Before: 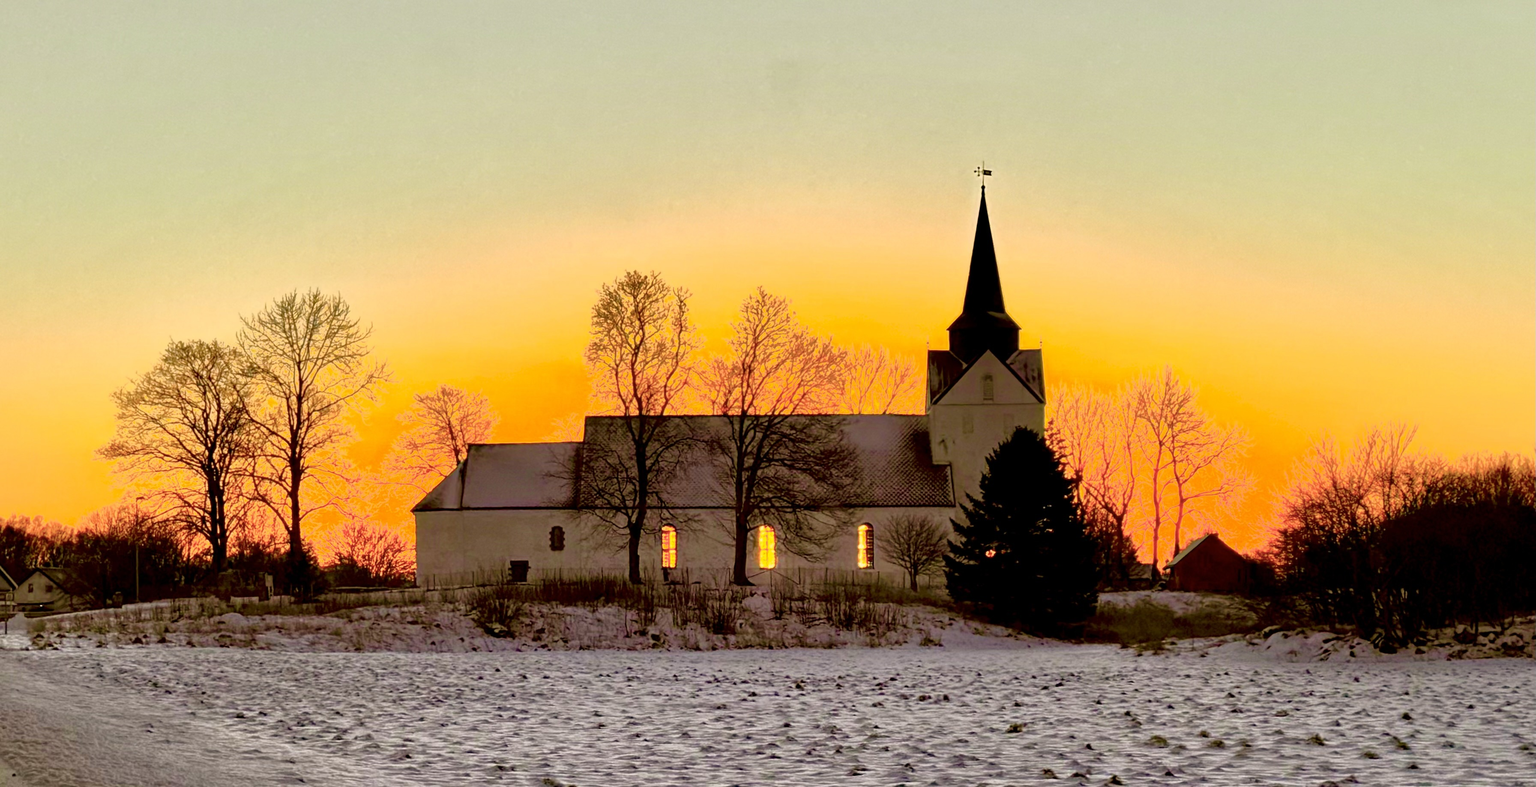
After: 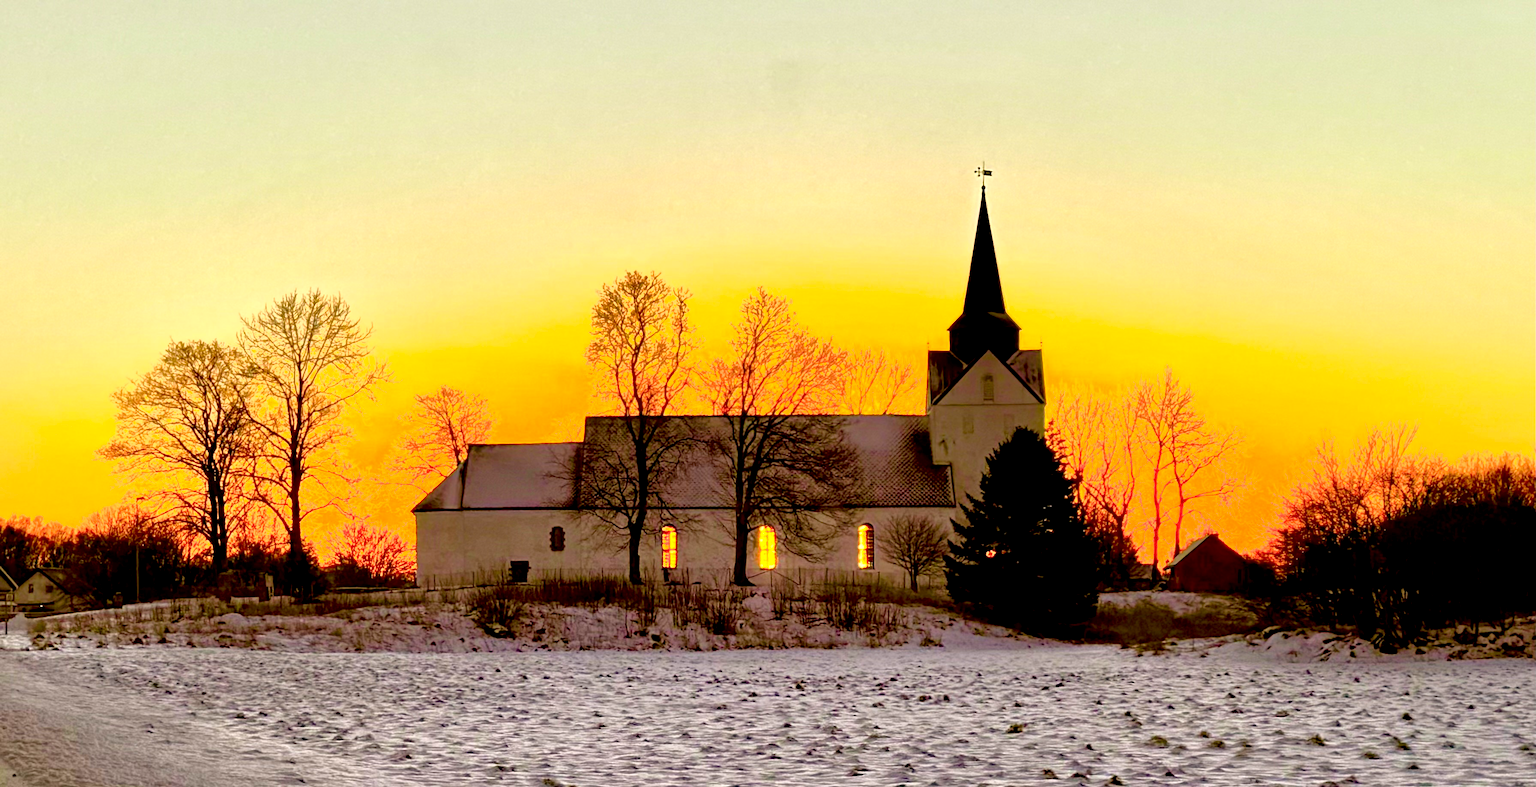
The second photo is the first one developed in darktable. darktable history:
exposure: black level correction 0.005, exposure 0.42 EV, compensate highlight preservation false
